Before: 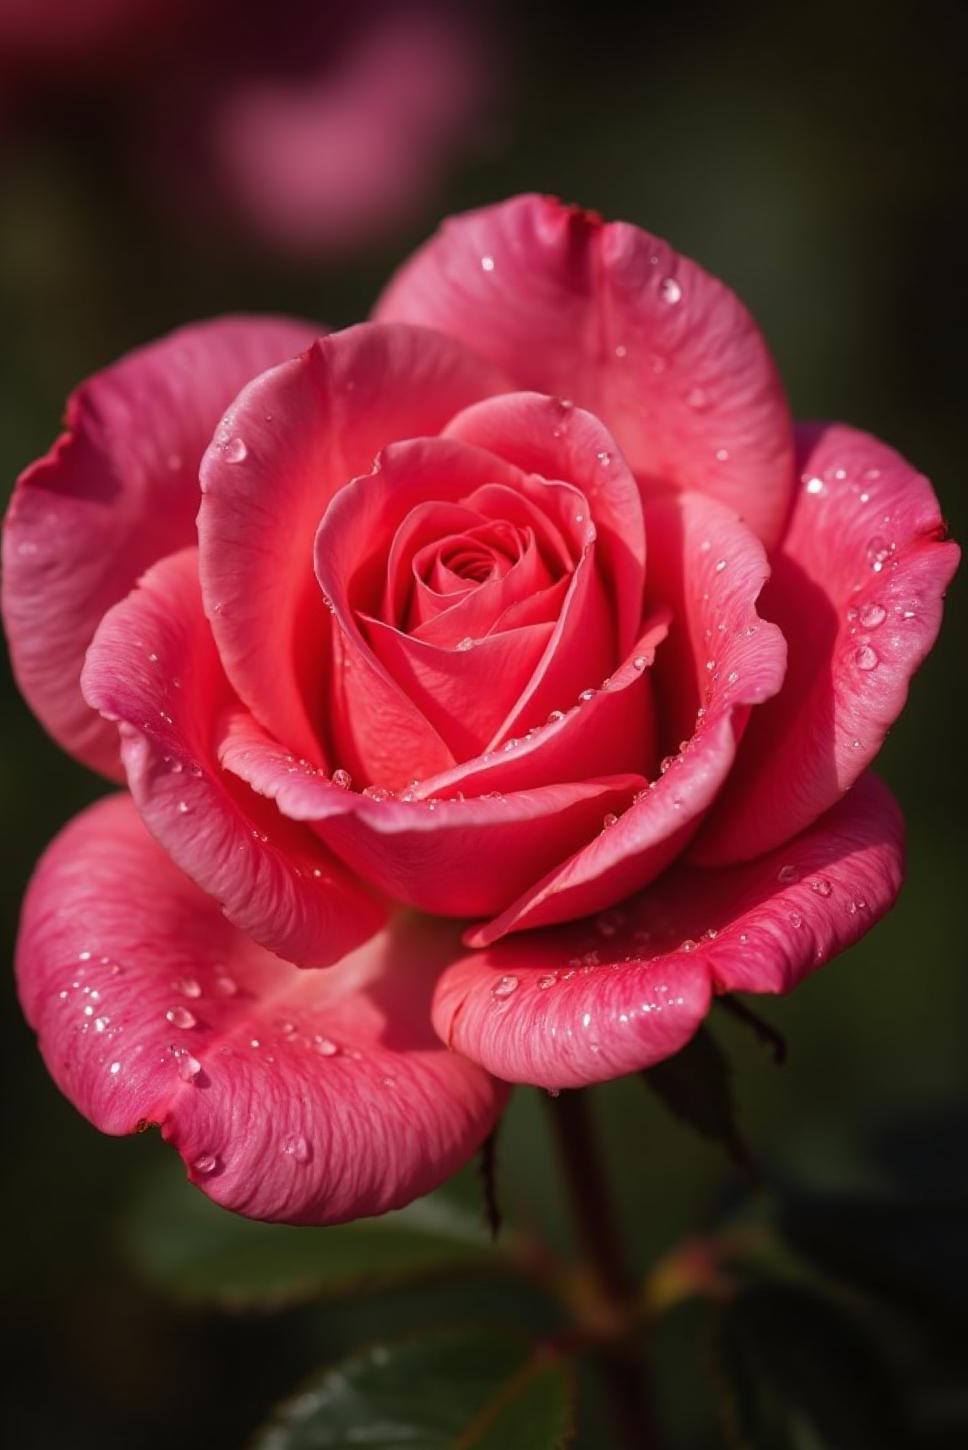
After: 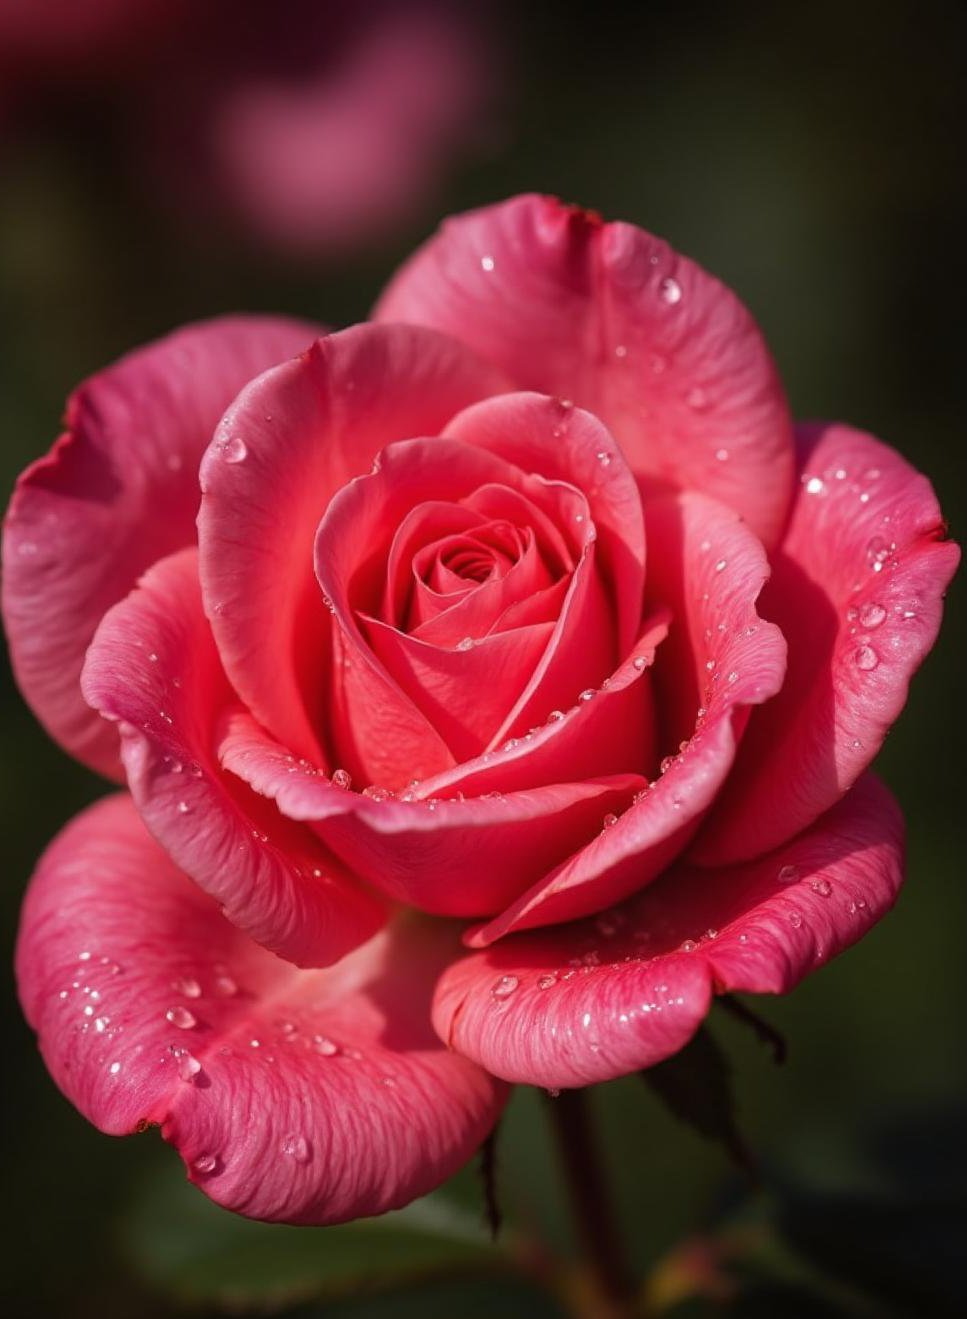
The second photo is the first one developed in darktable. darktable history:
crop: bottom 9.03%
